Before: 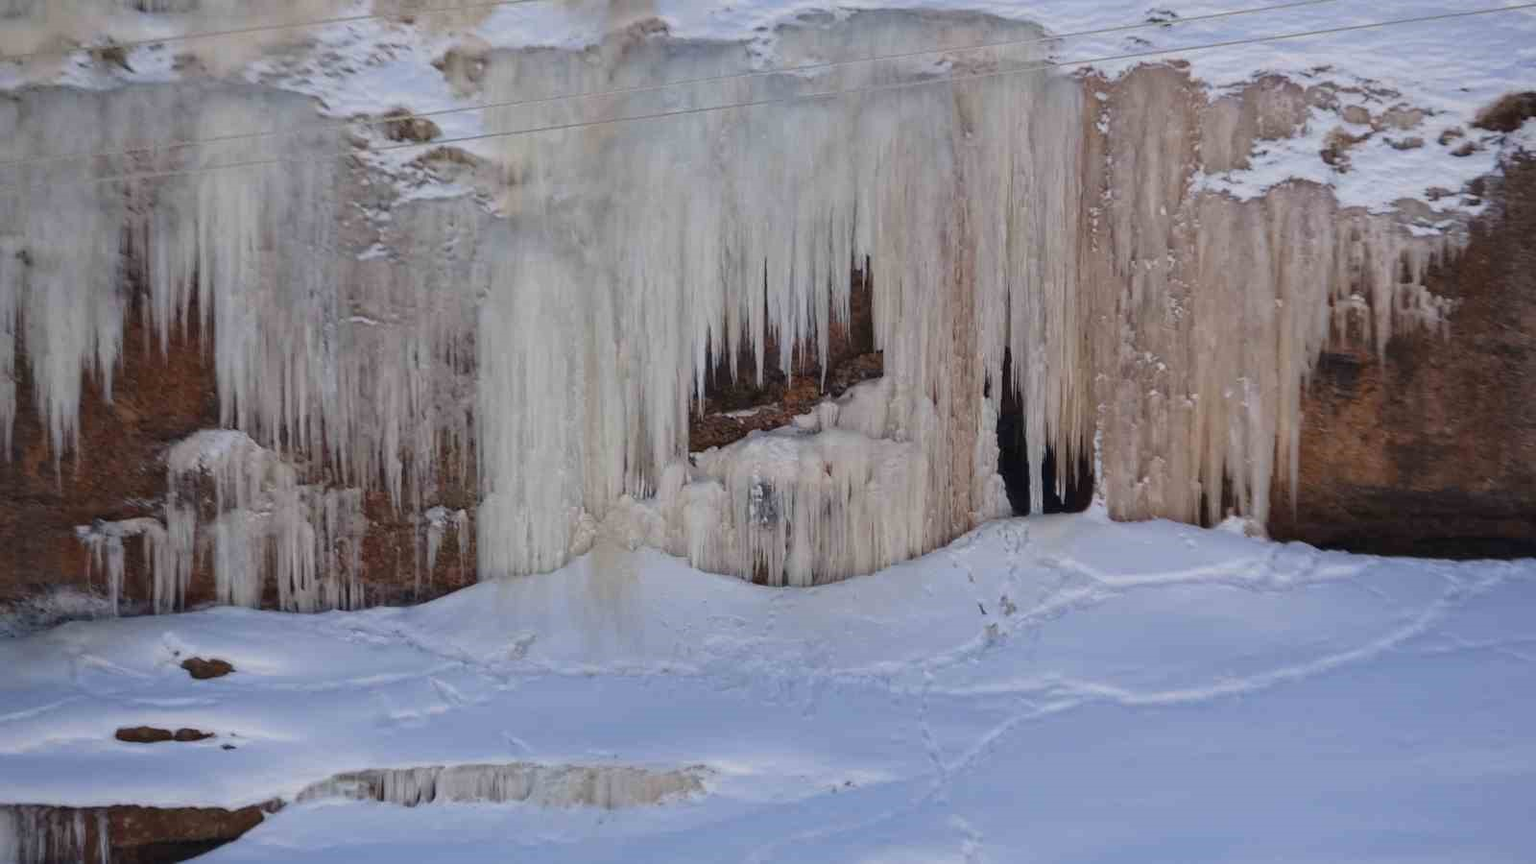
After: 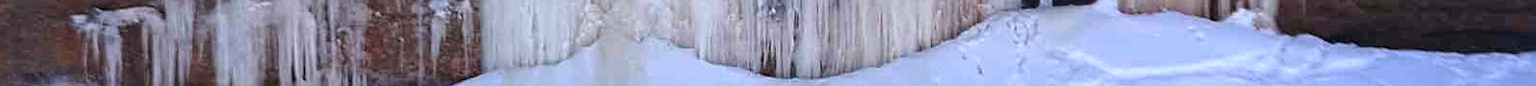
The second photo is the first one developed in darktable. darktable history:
exposure: exposure 0.6 EV, compensate highlight preservation false
crop and rotate: top 59.084%, bottom 30.916%
color zones: curves: ch0 [(0.25, 0.5) (0.636, 0.25) (0.75, 0.5)]
sharpen: on, module defaults
rotate and perspective: rotation 0.174°, lens shift (vertical) 0.013, lens shift (horizontal) 0.019, shear 0.001, automatic cropping original format, crop left 0.007, crop right 0.991, crop top 0.016, crop bottom 0.997
color calibration: illuminant as shot in camera, x 0.37, y 0.382, temperature 4313.32 K
